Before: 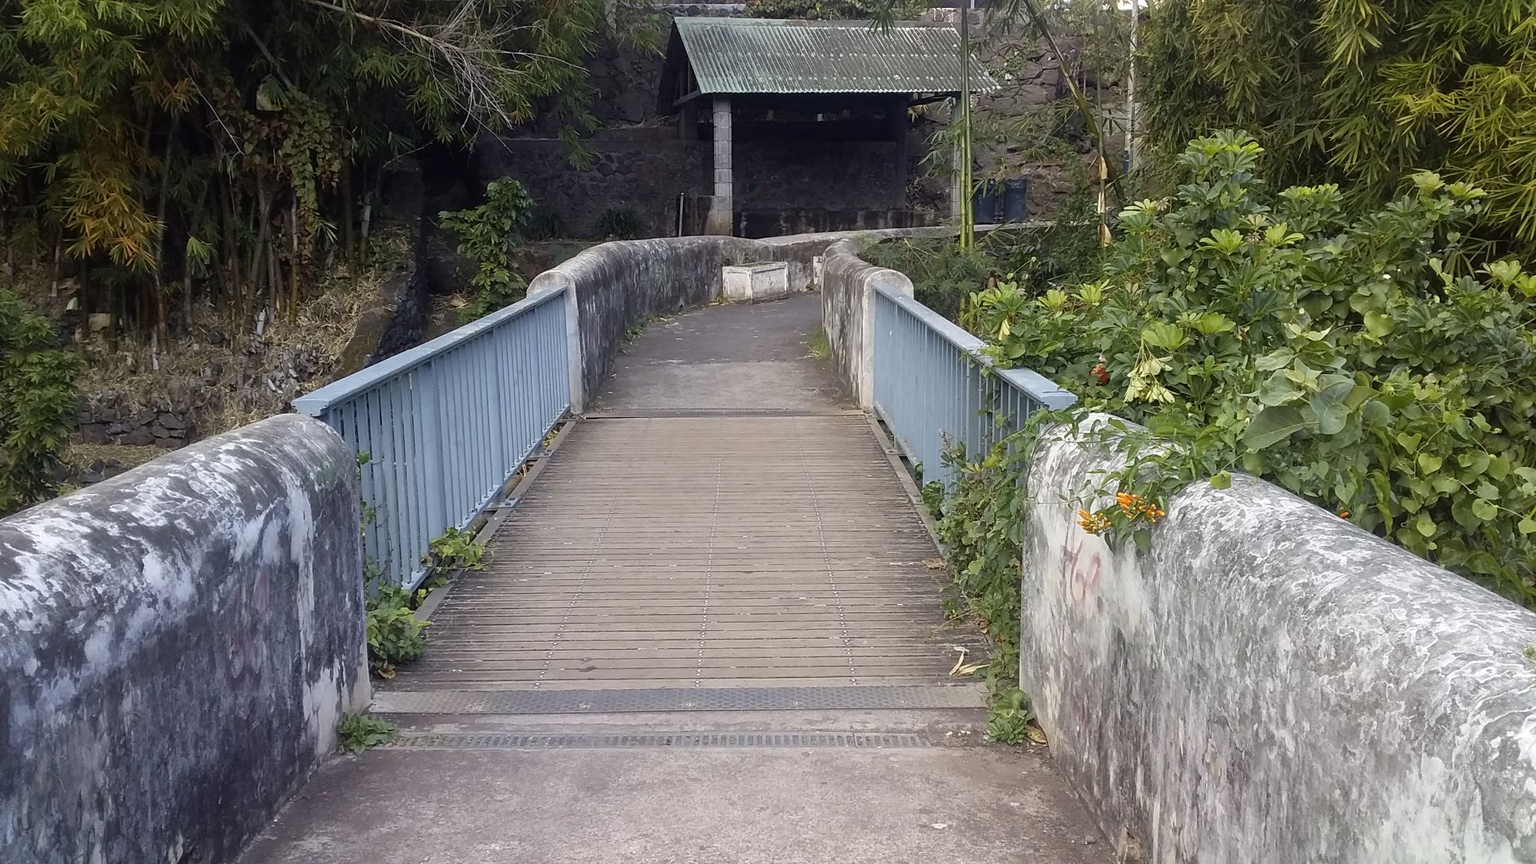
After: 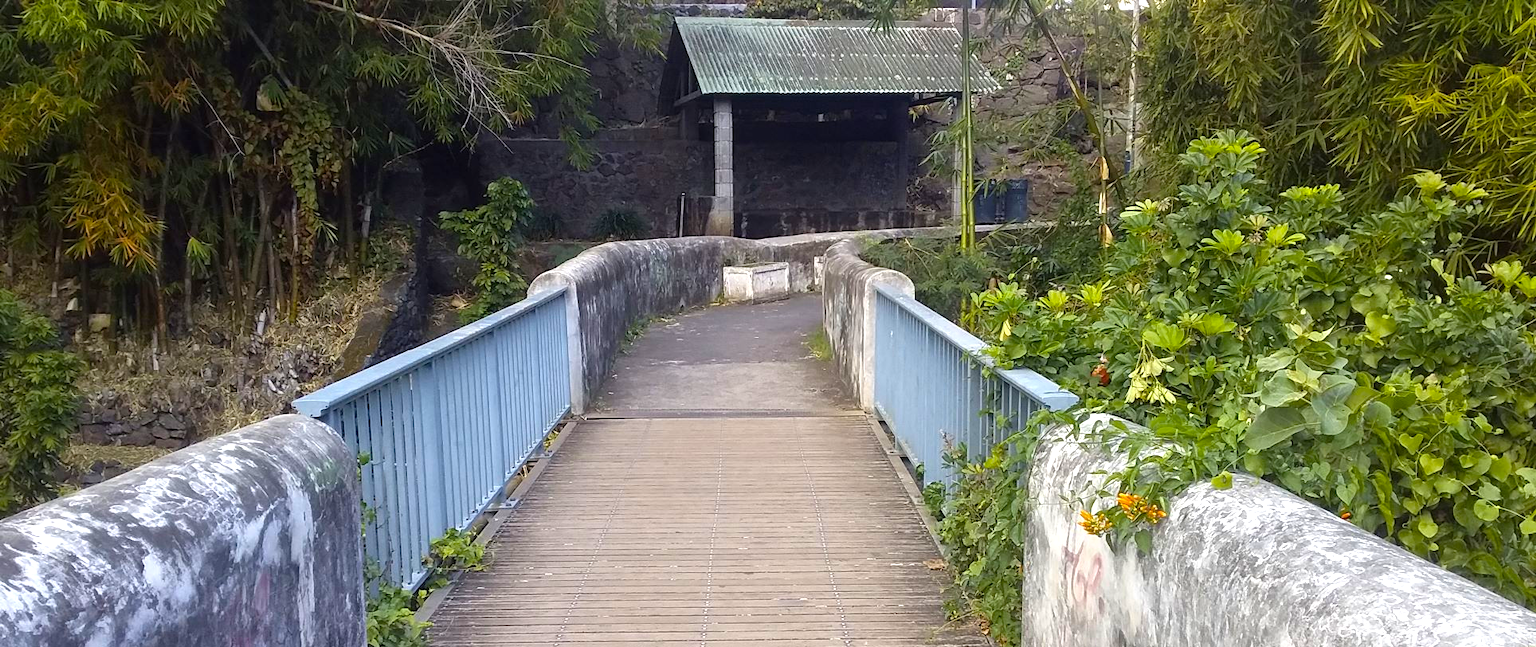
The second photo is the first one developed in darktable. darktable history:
crop: bottom 24.967%
exposure: black level correction 0, exposure 0.5 EV, compensate exposure bias true, compensate highlight preservation false
color balance rgb: perceptual saturation grading › global saturation 30%, global vibrance 20%
